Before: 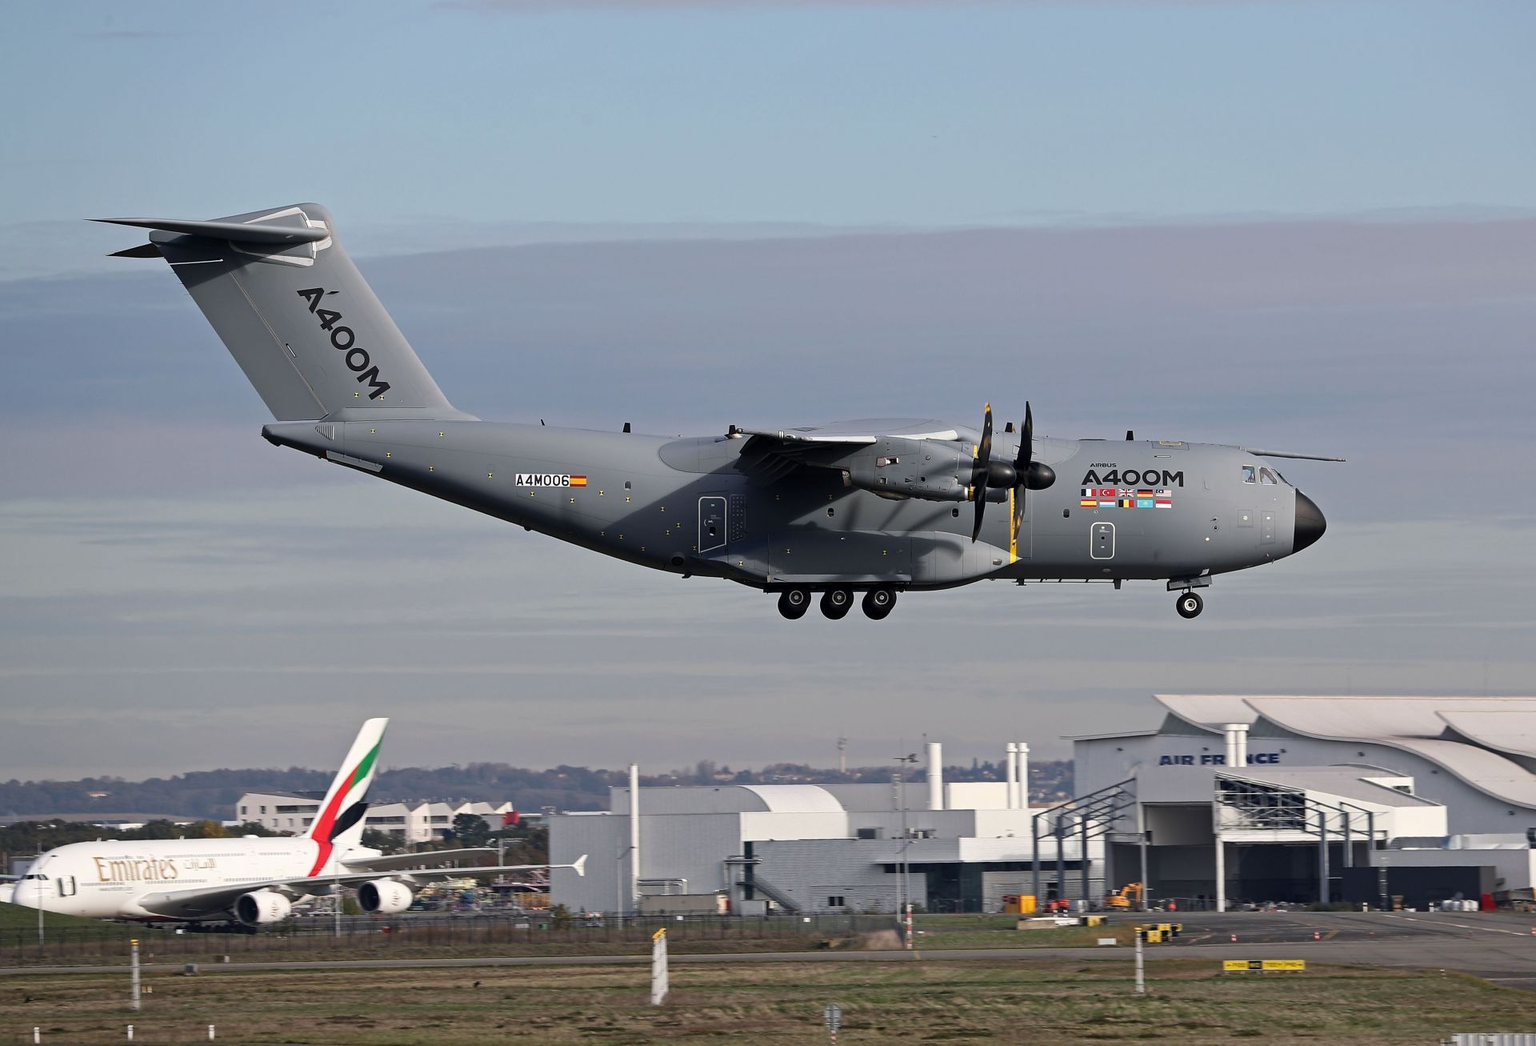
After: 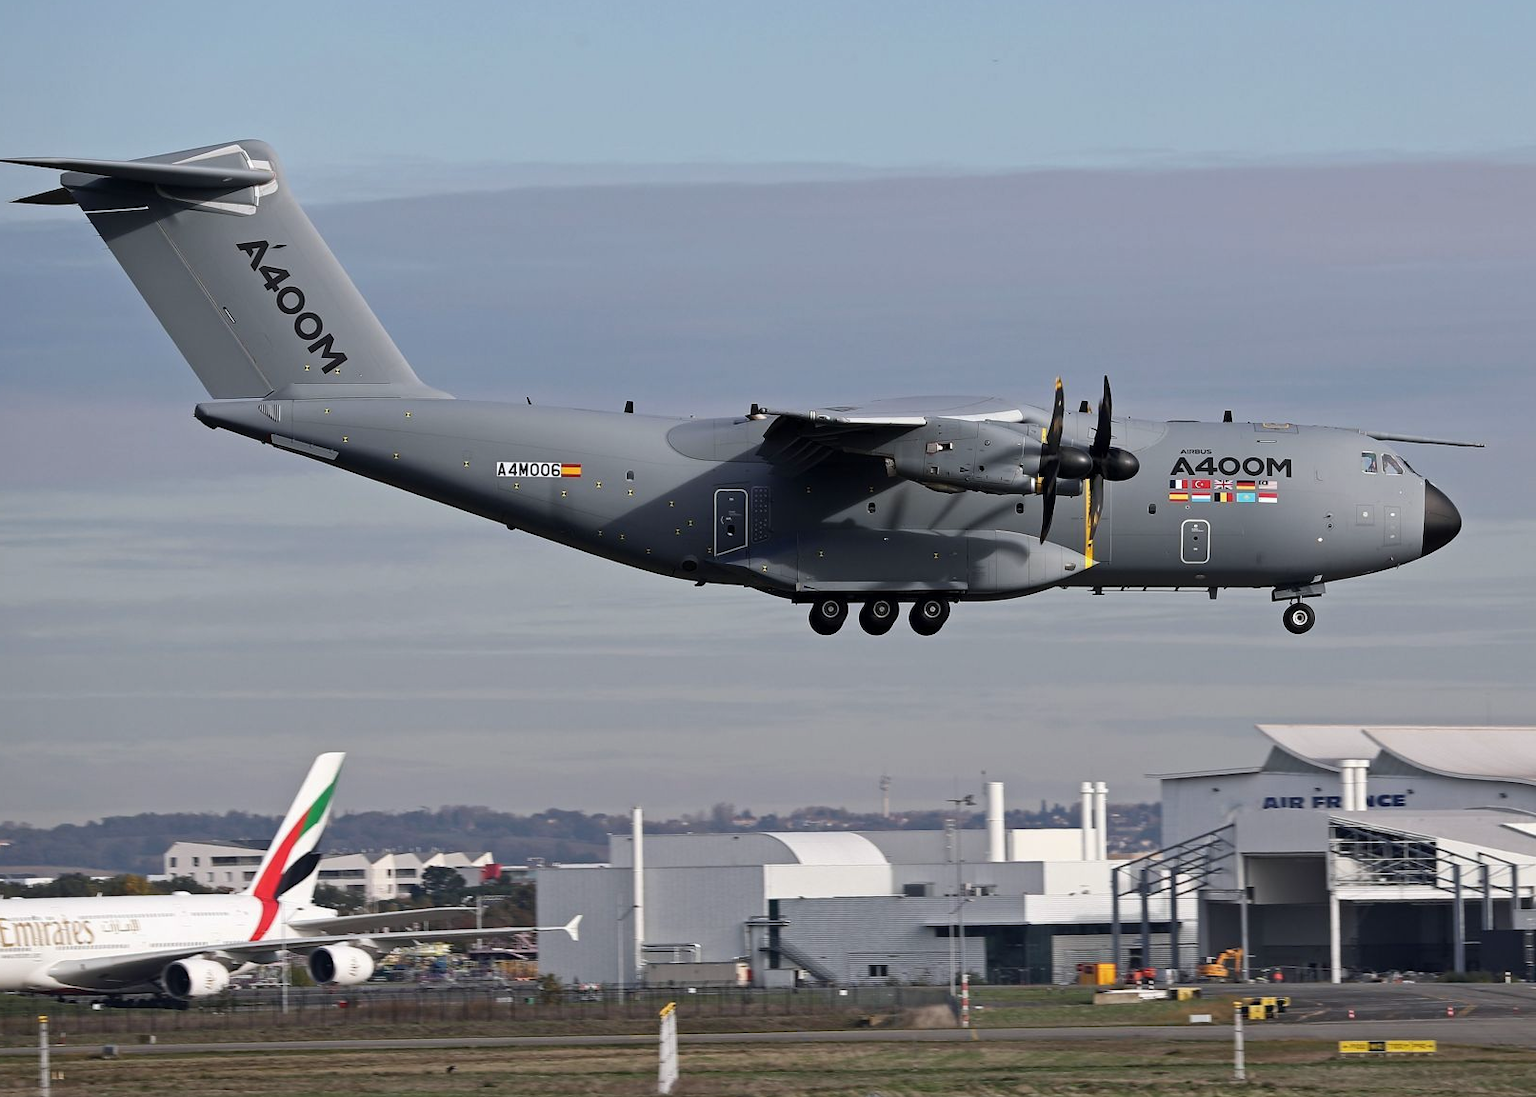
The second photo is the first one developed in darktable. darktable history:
shadows and highlights: shadows 20.55, highlights -20.99, soften with gaussian
contrast brightness saturation: saturation -0.04
white balance: red 0.988, blue 1.017
crop: left 6.446%, top 8.188%, right 9.538%, bottom 3.548%
